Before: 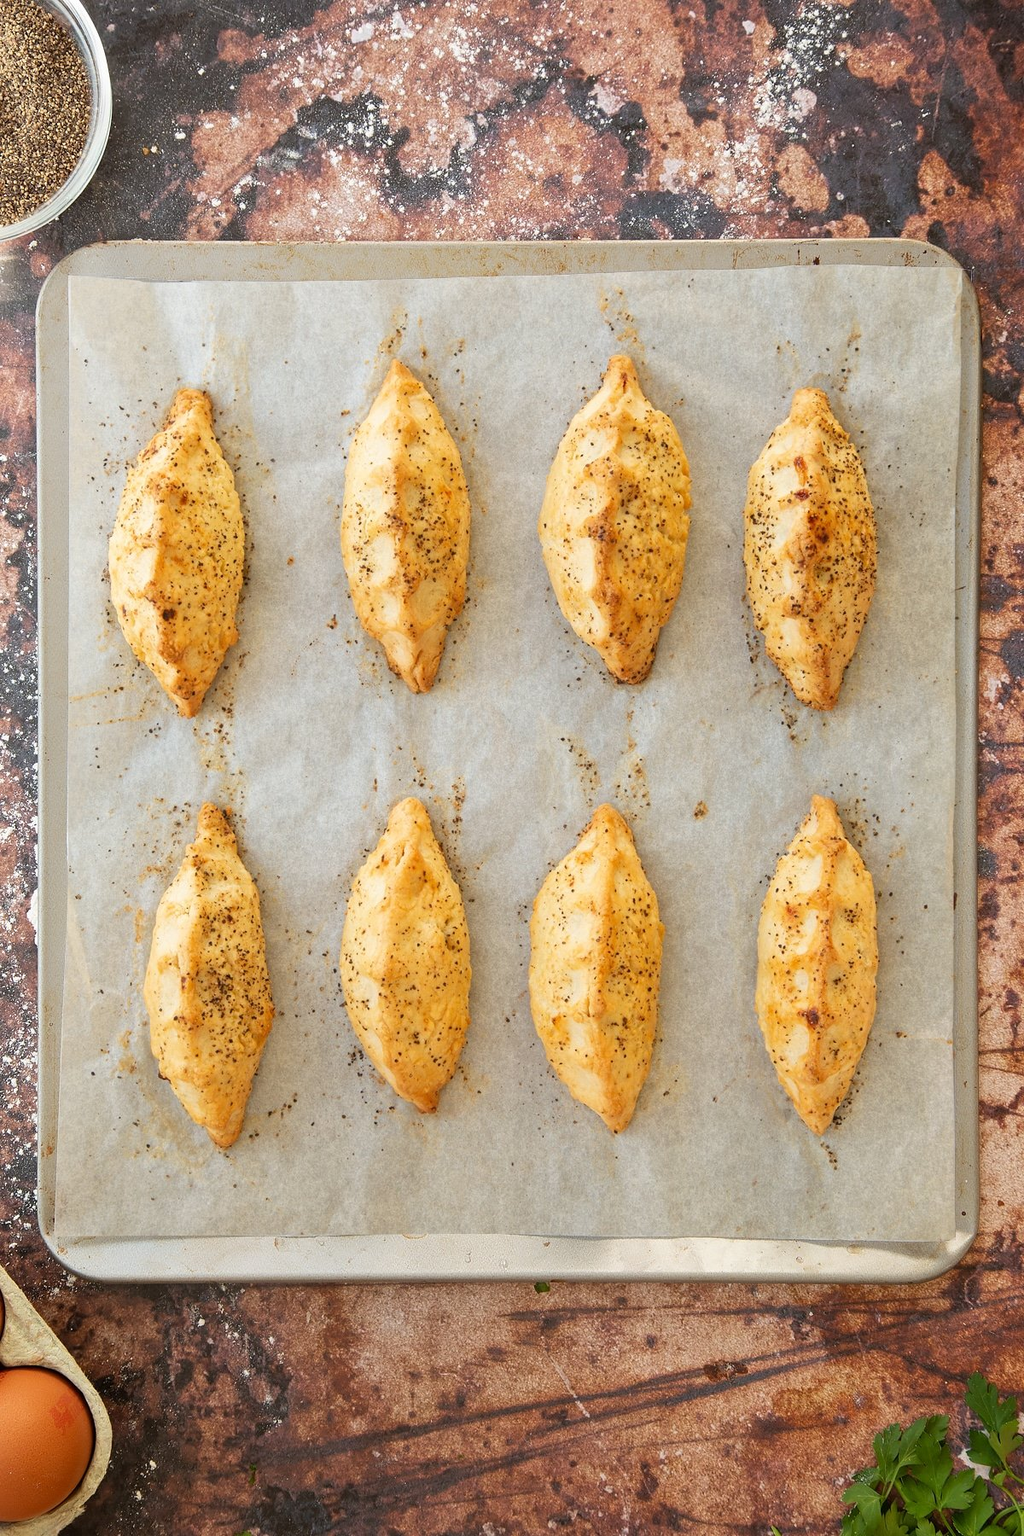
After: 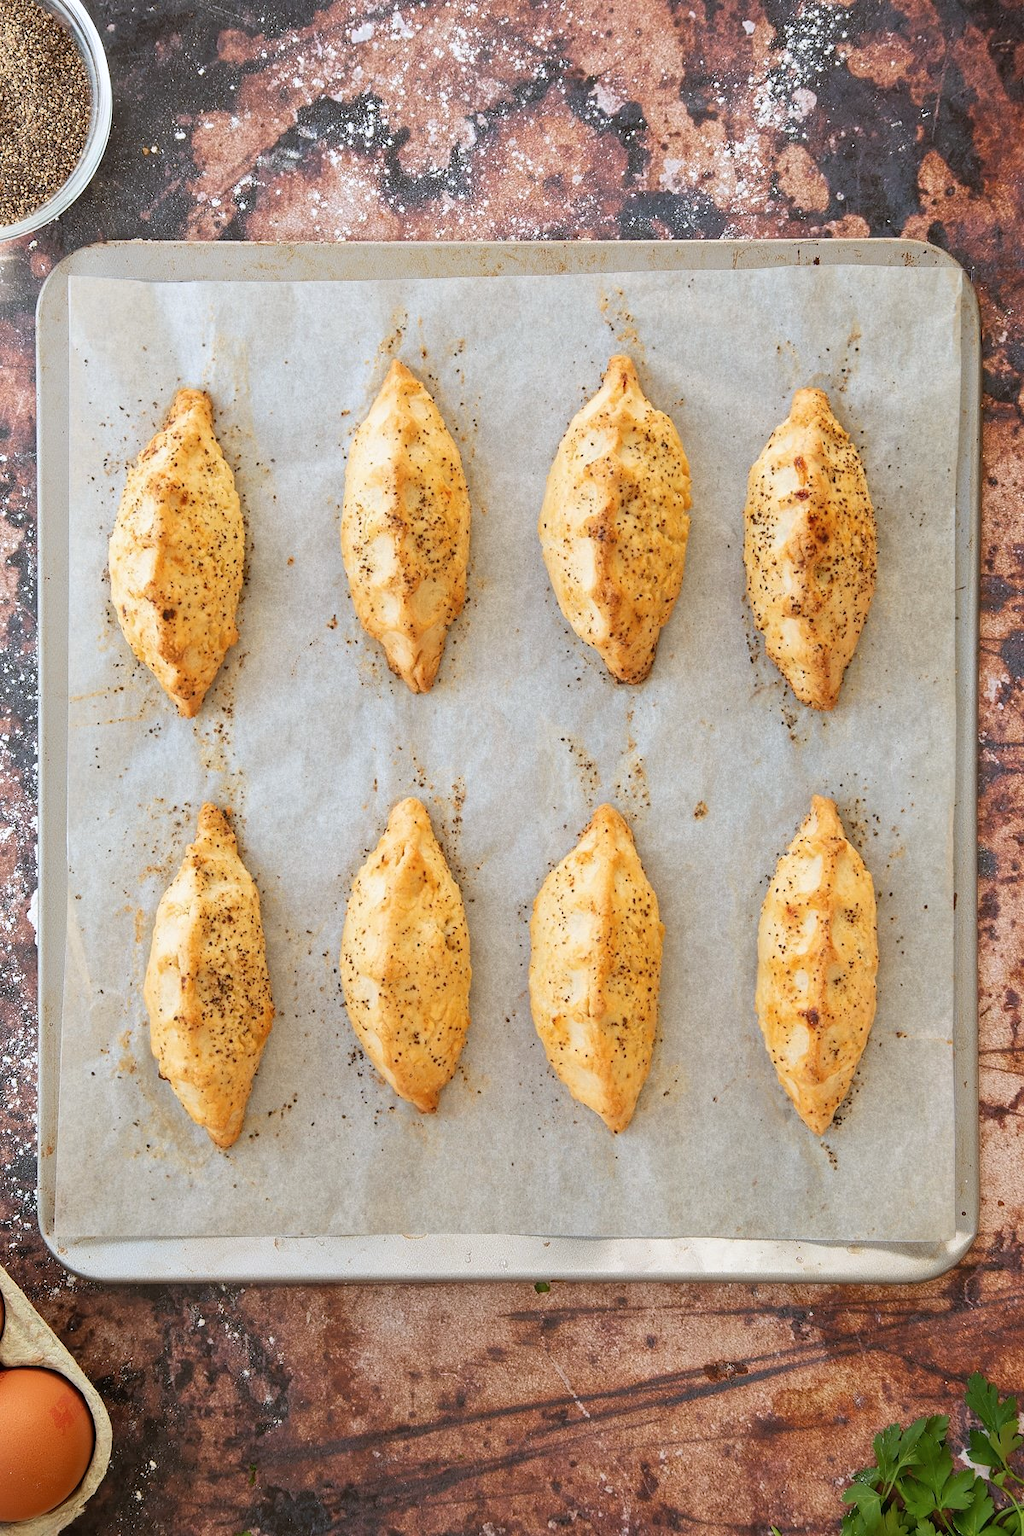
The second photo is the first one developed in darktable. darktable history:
tone equalizer: on, module defaults
color correction: highlights a* -0.137, highlights b* -5.91, shadows a* -0.137, shadows b* -0.137
